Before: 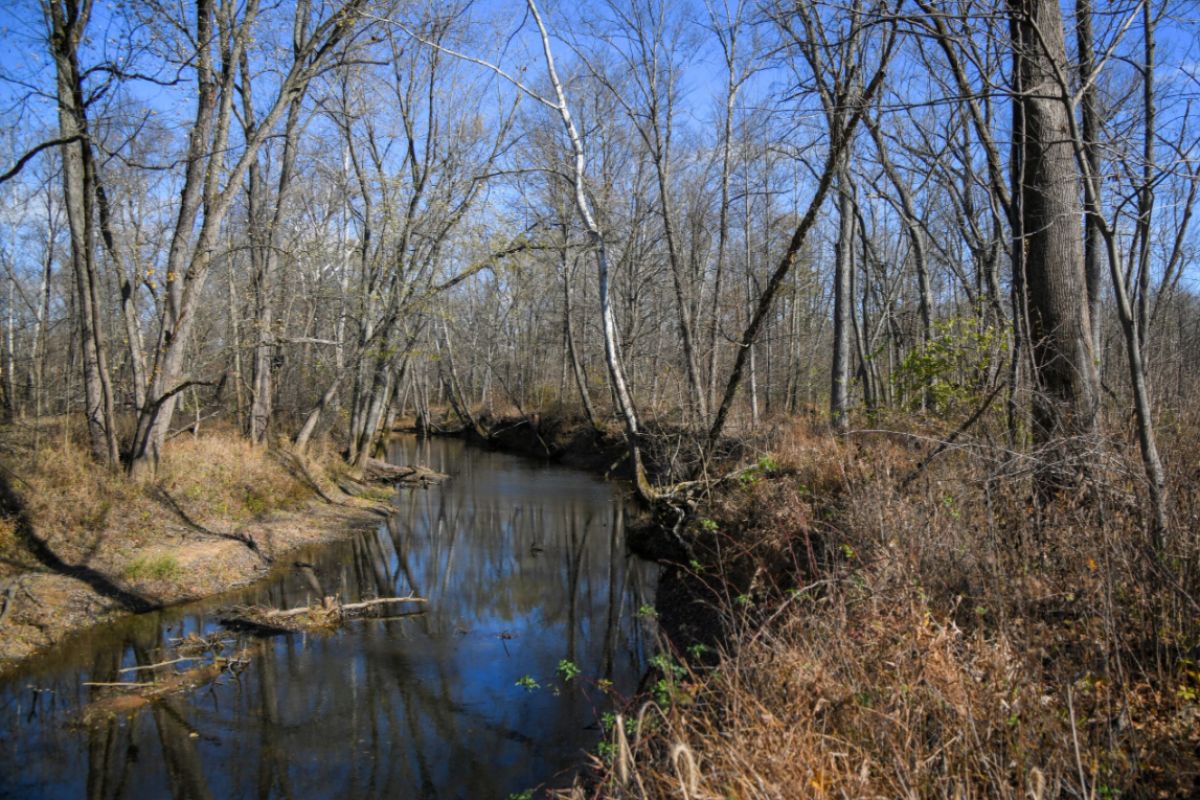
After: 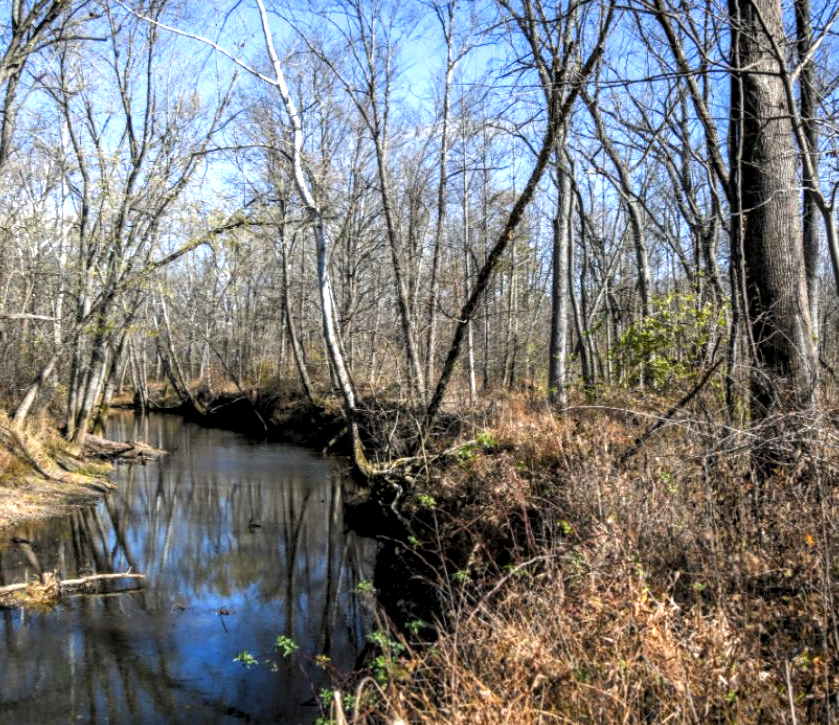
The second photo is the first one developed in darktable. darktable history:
base curve: curves: ch0 [(0, 0) (0.557, 0.834) (1, 1)], preserve colors none
local contrast: on, module defaults
levels: levels [0.062, 0.494, 0.925]
crop and rotate: left 23.554%, top 3.008%, right 6.457%, bottom 6.25%
